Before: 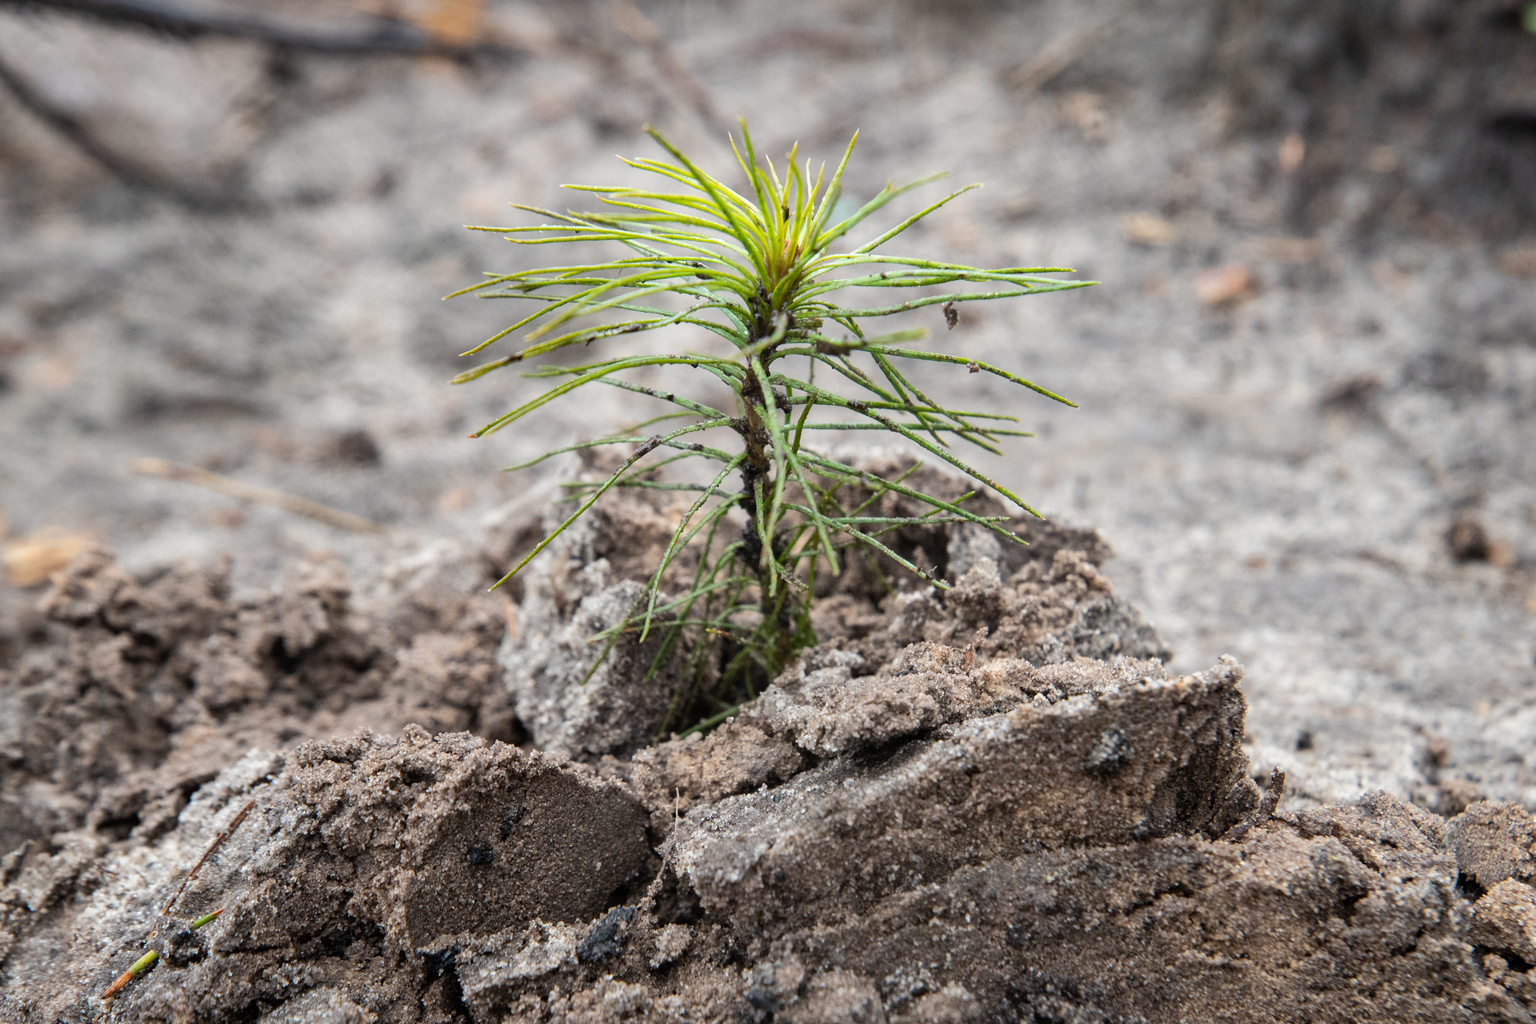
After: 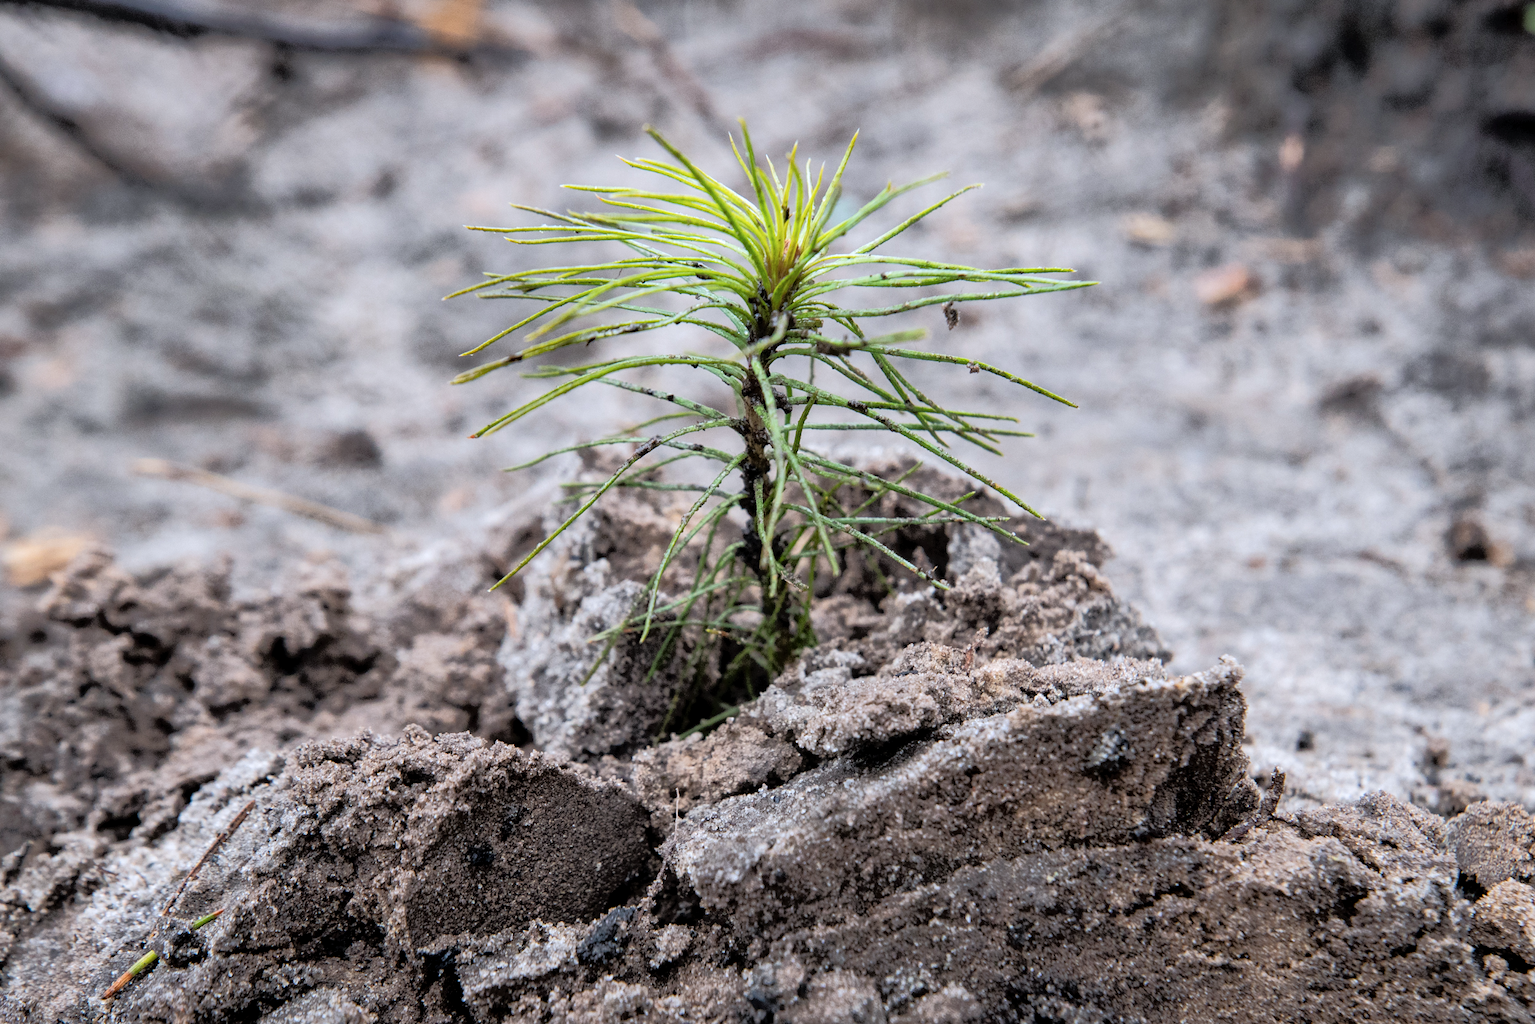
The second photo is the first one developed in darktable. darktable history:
local contrast: highlights 104%, shadows 98%, detail 119%, midtone range 0.2
tone equalizer: -8 EV -1.87 EV, -7 EV -1.15 EV, -6 EV -1.65 EV, edges refinement/feathering 500, mask exposure compensation -1.24 EV, preserve details no
color calibration: illuminant as shot in camera, x 0.358, y 0.373, temperature 4628.91 K
